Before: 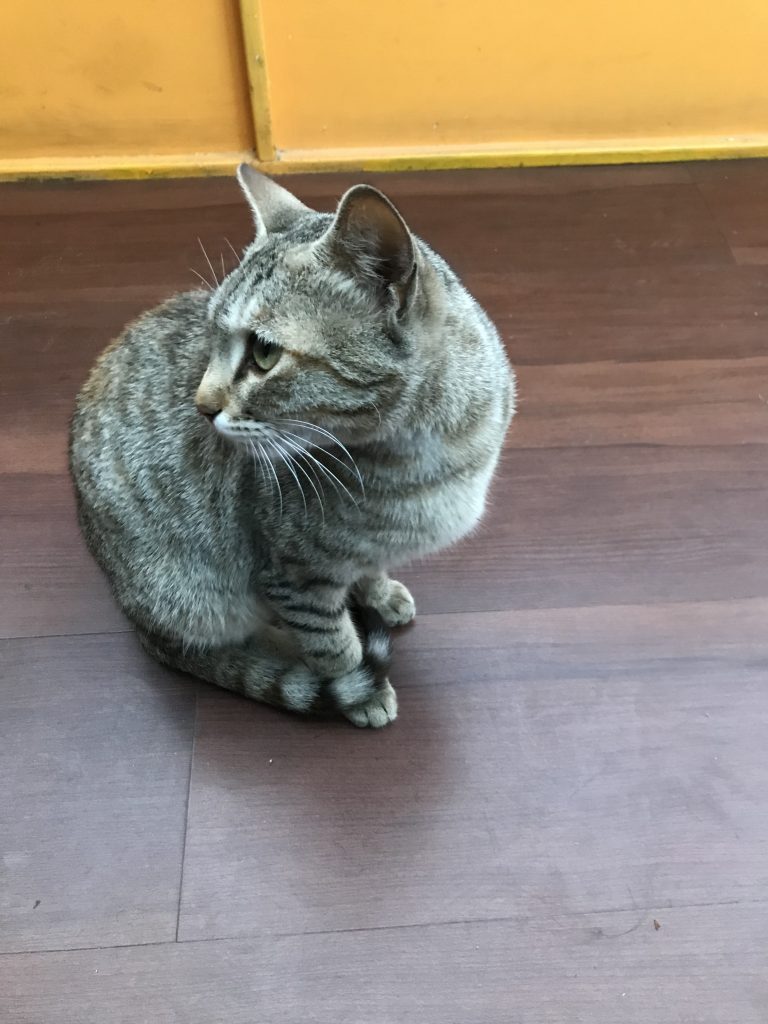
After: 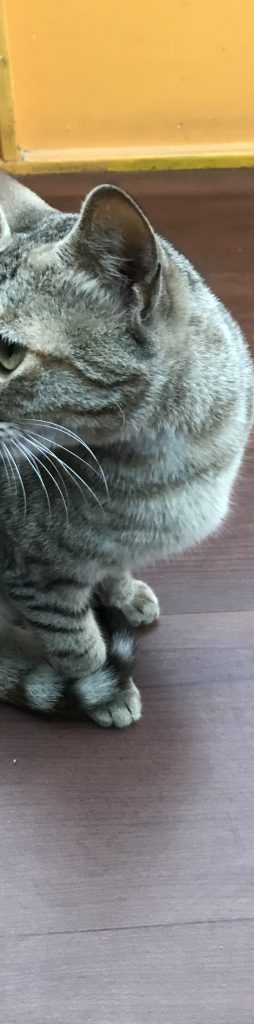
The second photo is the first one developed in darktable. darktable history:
crop: left 33.351%, right 33.45%
